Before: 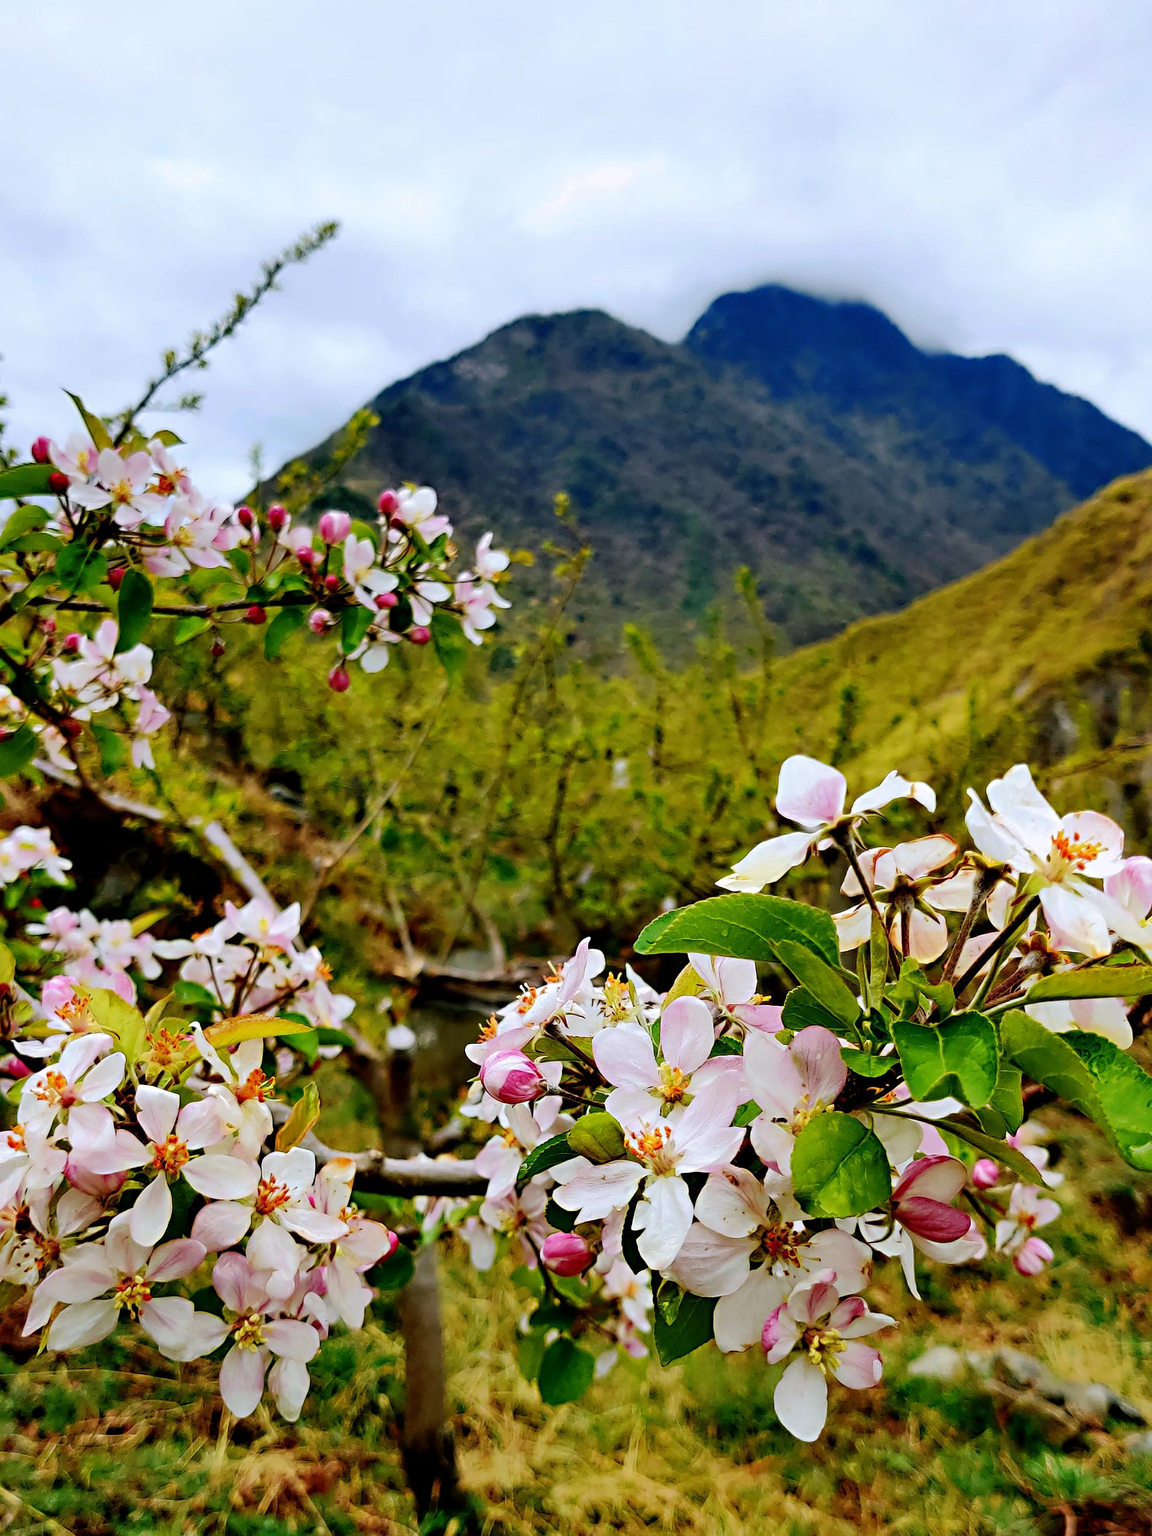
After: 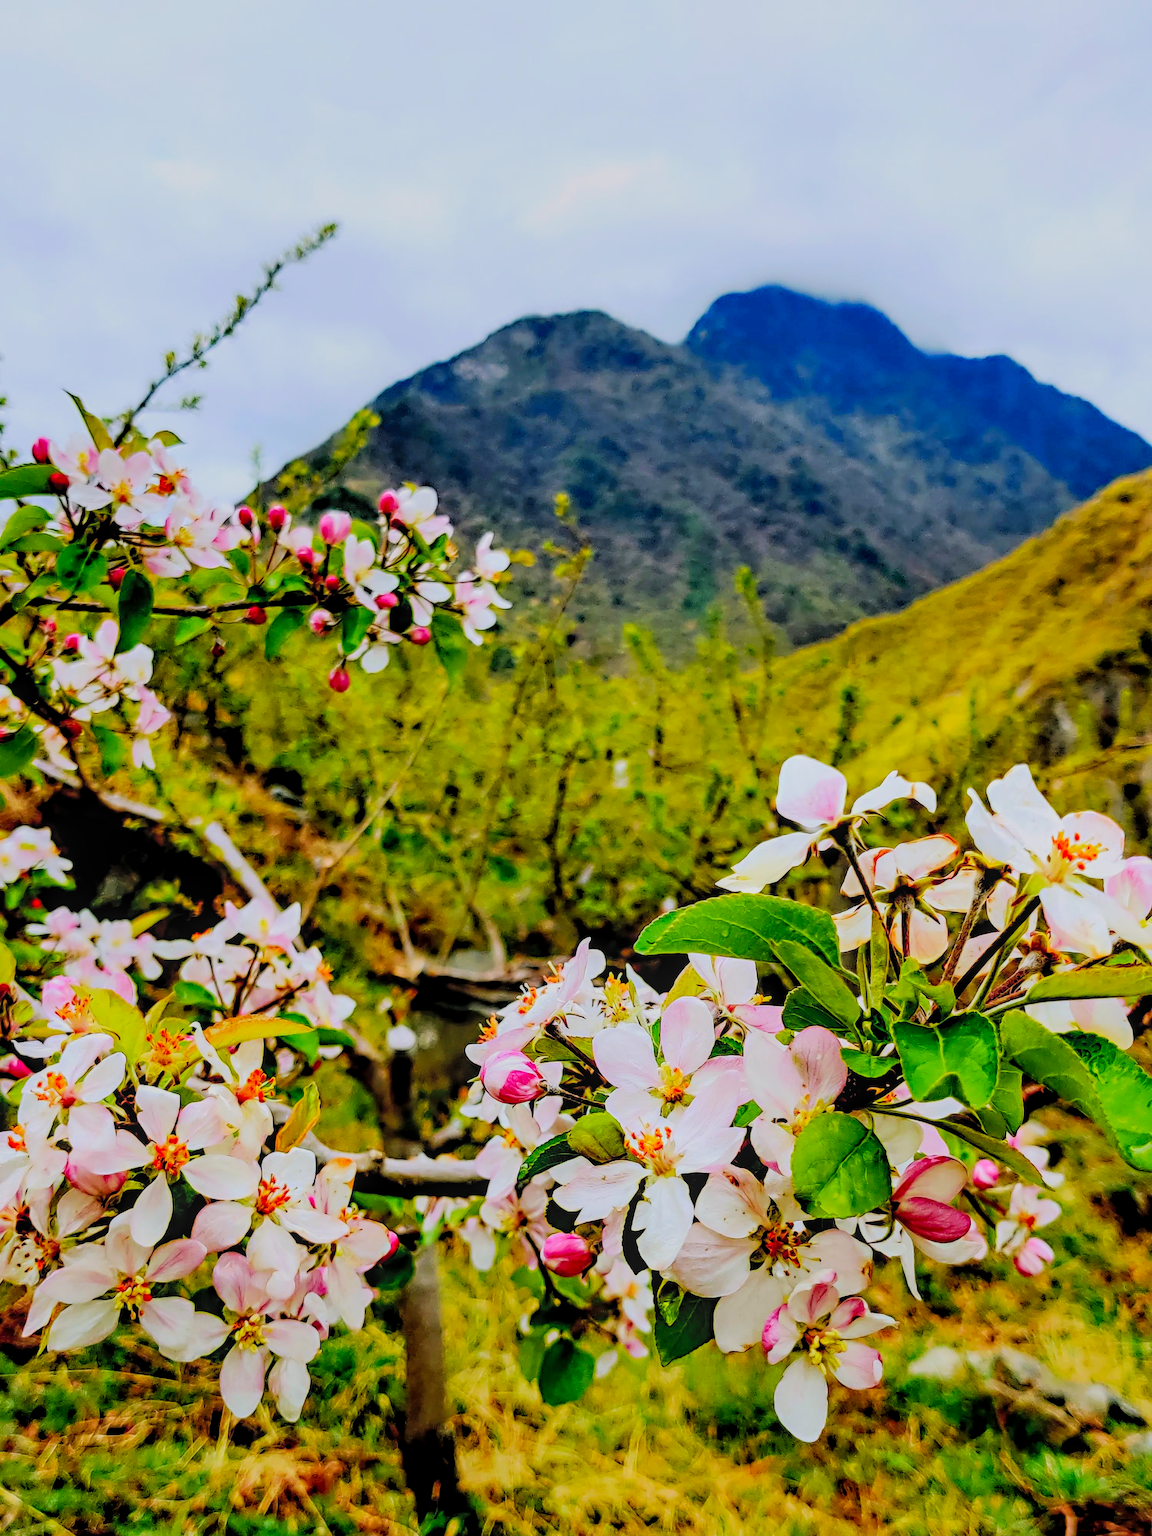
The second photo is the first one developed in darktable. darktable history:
filmic rgb: middle gray luminance 29.78%, black relative exposure -9.01 EV, white relative exposure 7 EV, target black luminance 0%, hardness 2.91, latitude 2.54%, contrast 0.962, highlights saturation mix 4.13%, shadows ↔ highlights balance 12.05%, iterations of high-quality reconstruction 0
local contrast: on, module defaults
contrast brightness saturation: contrast 0.065, brightness 0.171, saturation 0.411
